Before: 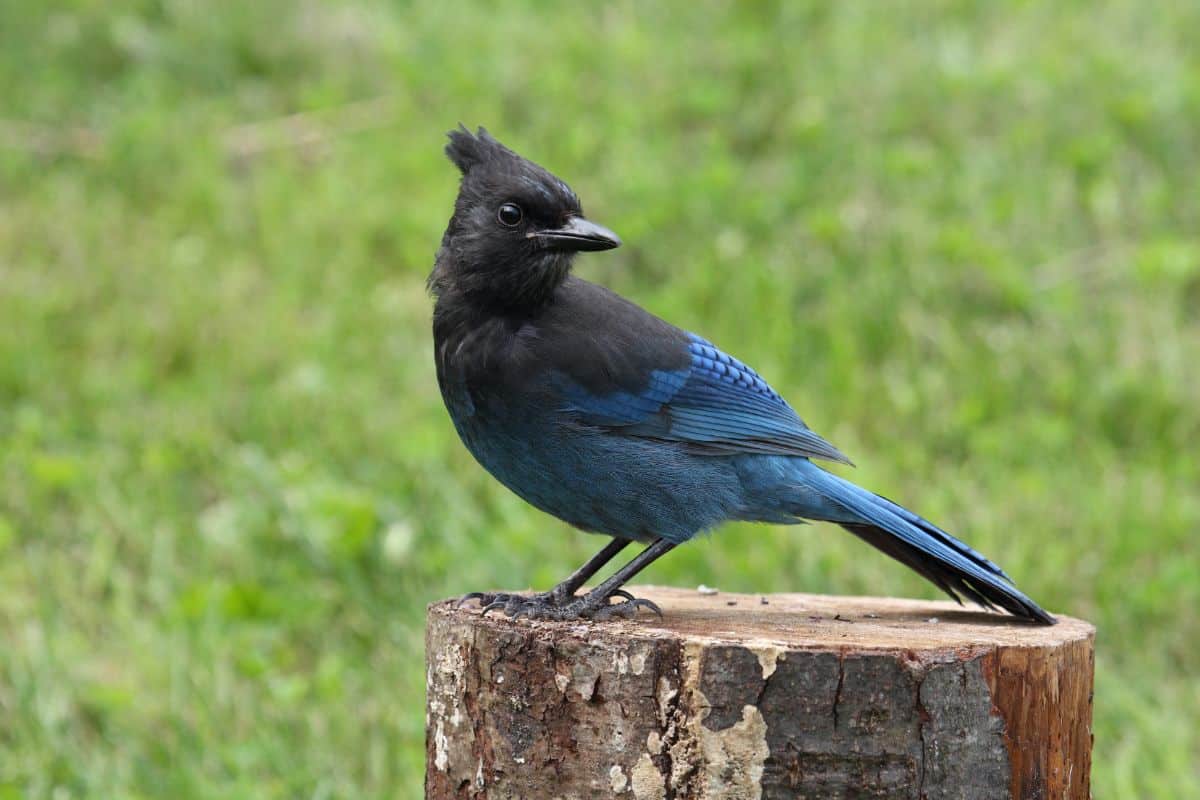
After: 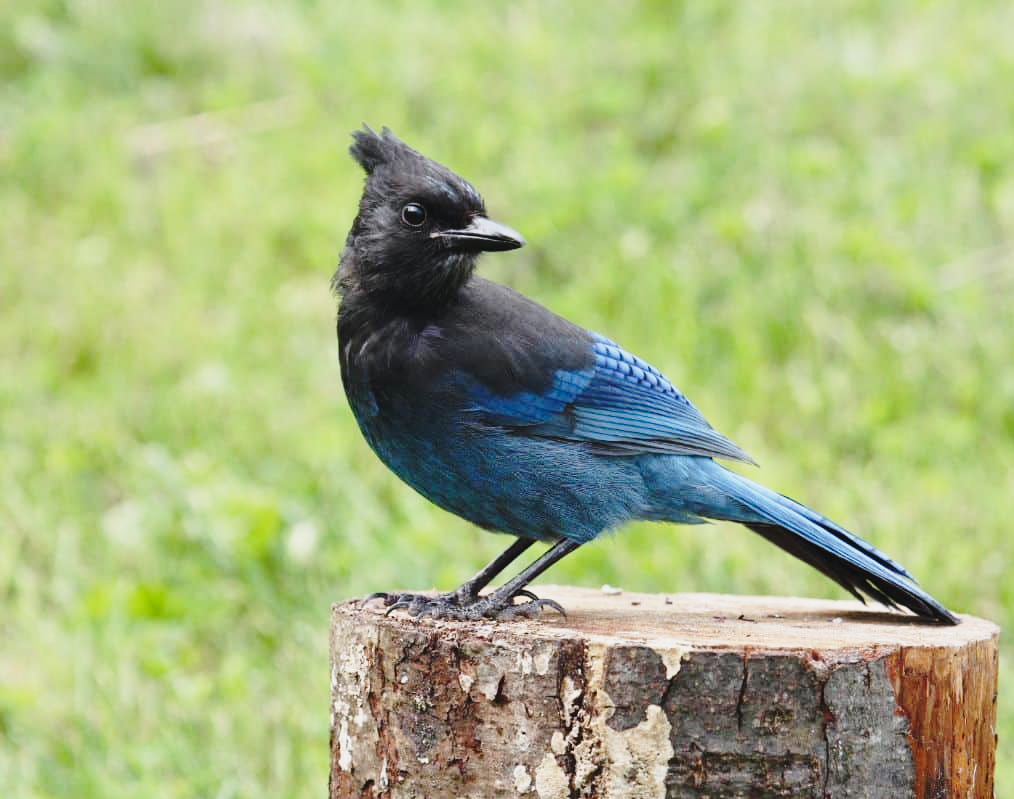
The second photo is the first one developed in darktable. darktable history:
crop: left 8.005%, right 7.42%
contrast brightness saturation: contrast -0.084, brightness -0.032, saturation -0.107
base curve: curves: ch0 [(0, 0) (0.032, 0.037) (0.105, 0.228) (0.435, 0.76) (0.856, 0.983) (1, 1)], preserve colors none
